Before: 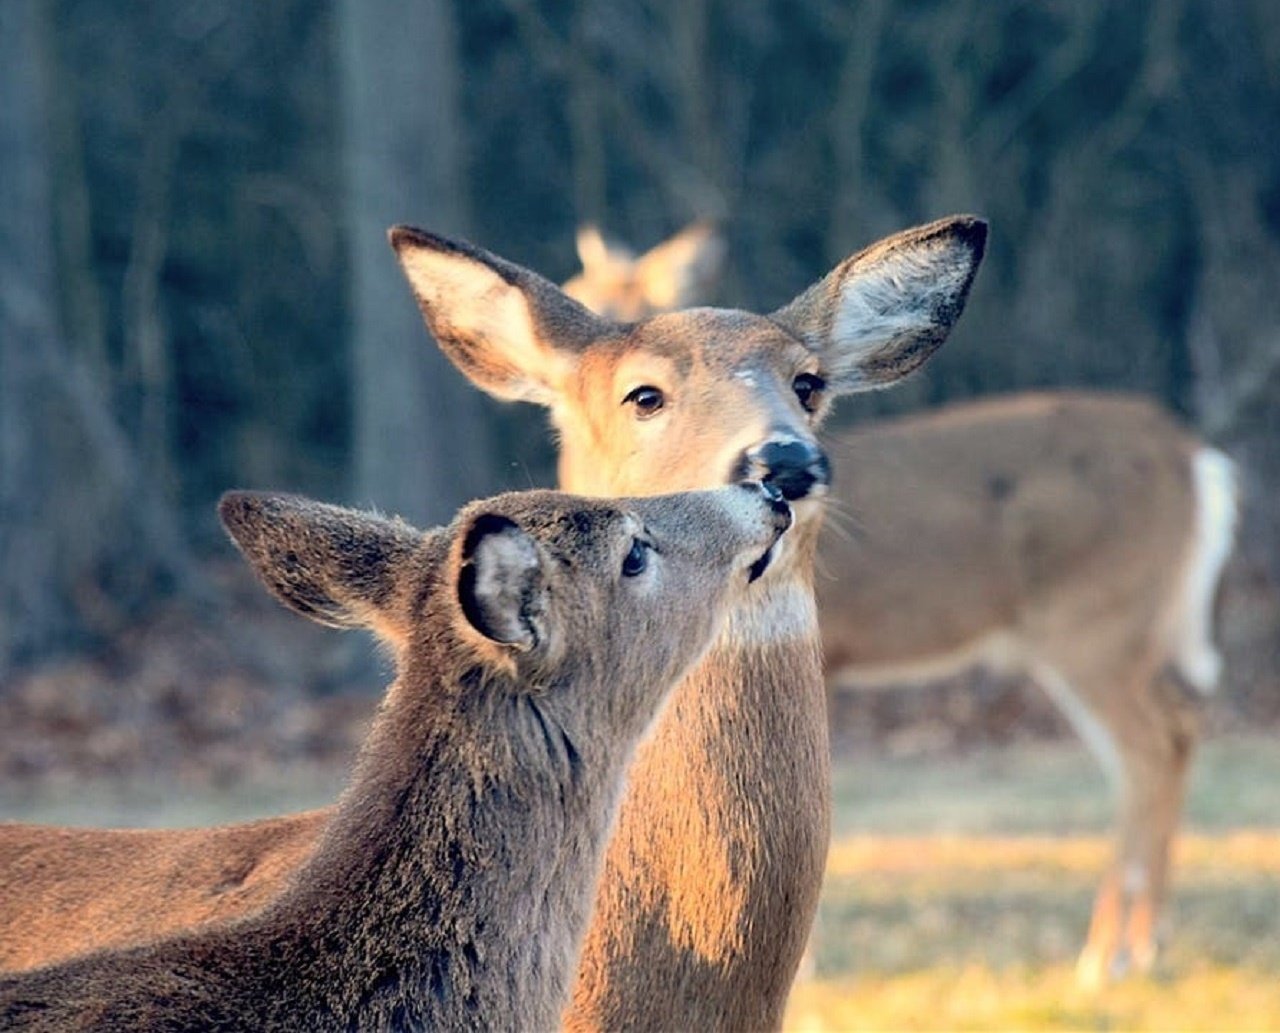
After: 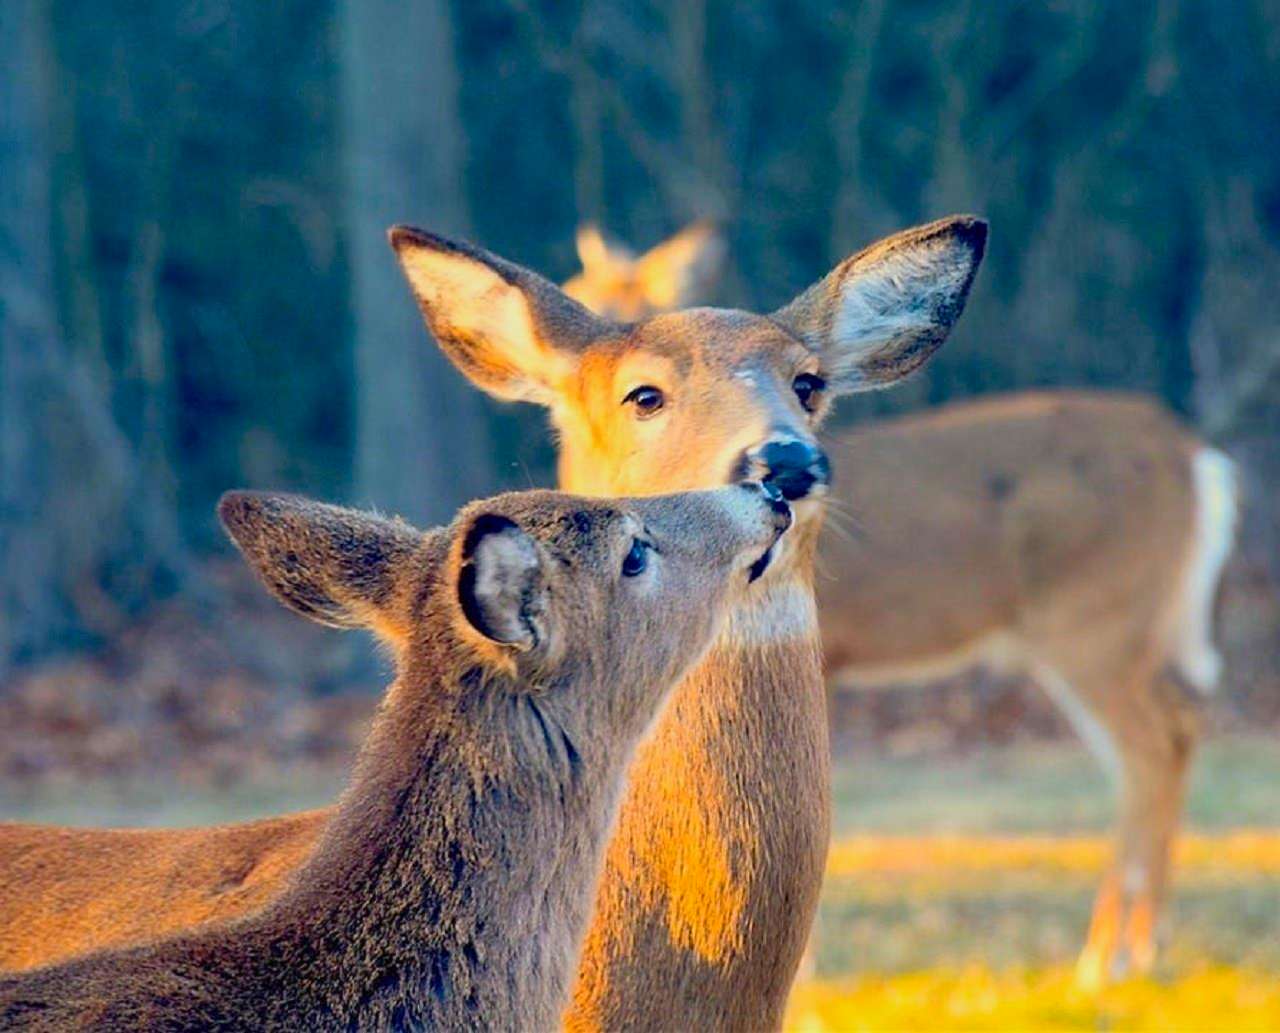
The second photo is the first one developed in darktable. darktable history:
color balance rgb: linear chroma grading › global chroma 41.427%, perceptual saturation grading › global saturation 14.989%, contrast -10.362%
